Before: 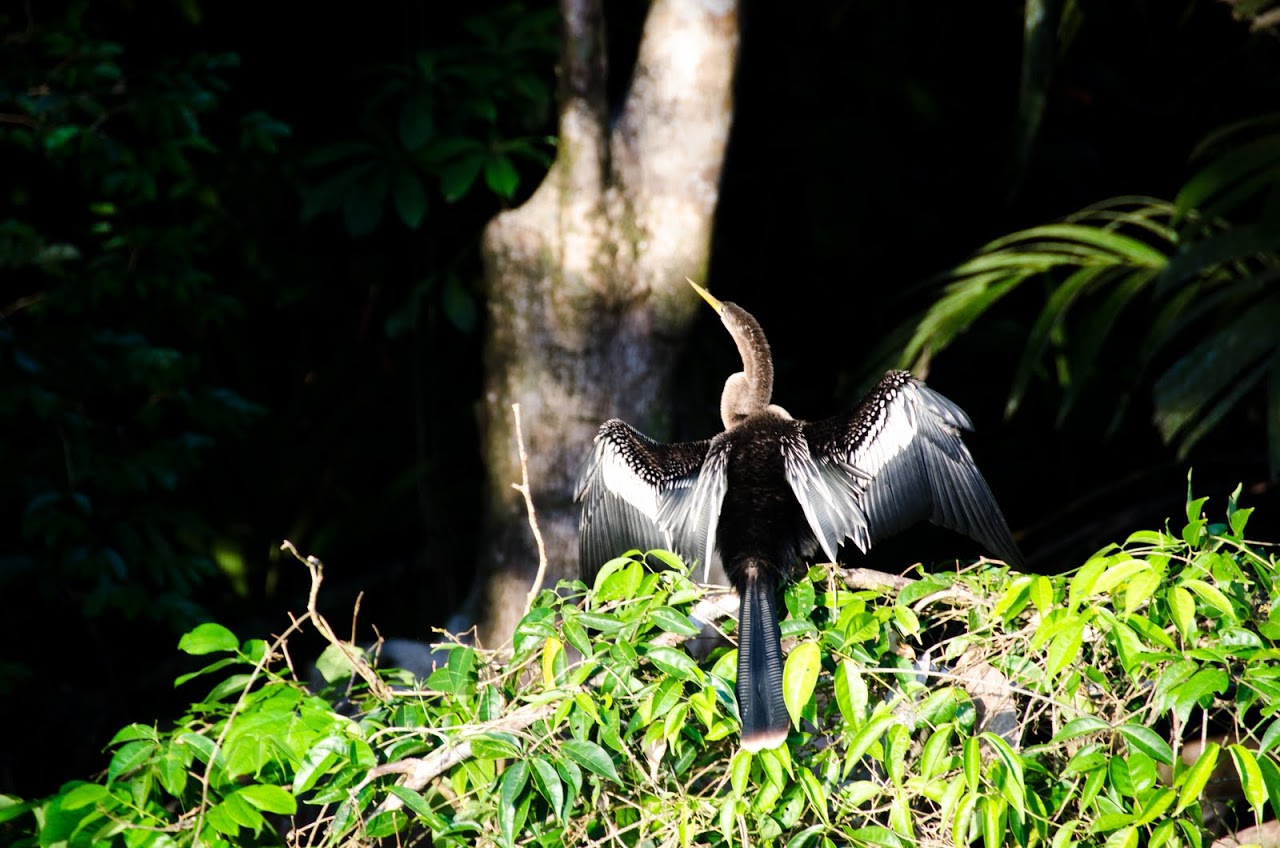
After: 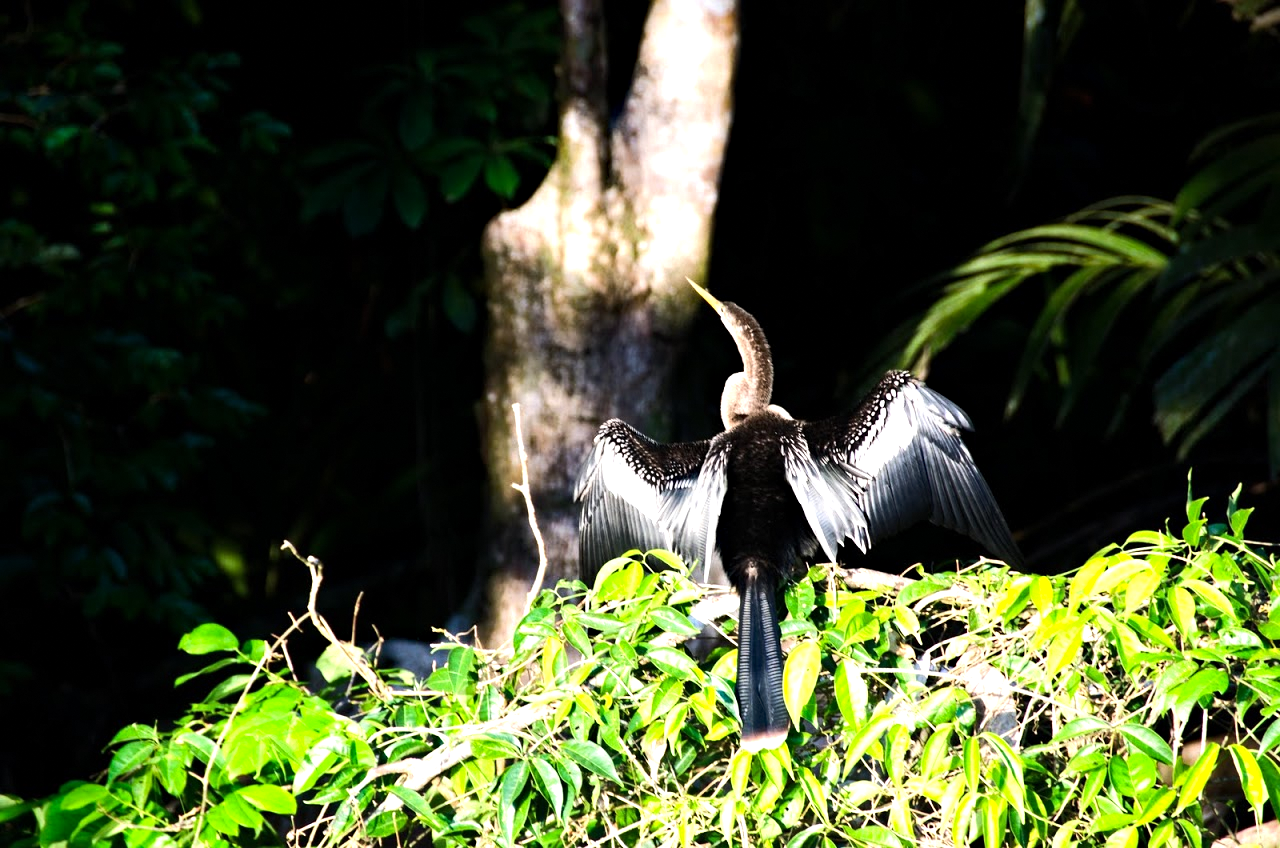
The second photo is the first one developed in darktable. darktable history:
grain: coarseness 0.81 ISO, strength 1.34%, mid-tones bias 0%
tone equalizer: -8 EV 0.001 EV, -7 EV -0.002 EV, -6 EV 0.002 EV, -5 EV -0.03 EV, -4 EV -0.116 EV, -3 EV -0.169 EV, -2 EV 0.24 EV, -1 EV 0.702 EV, +0 EV 0.493 EV
haze removal: compatibility mode true, adaptive false
